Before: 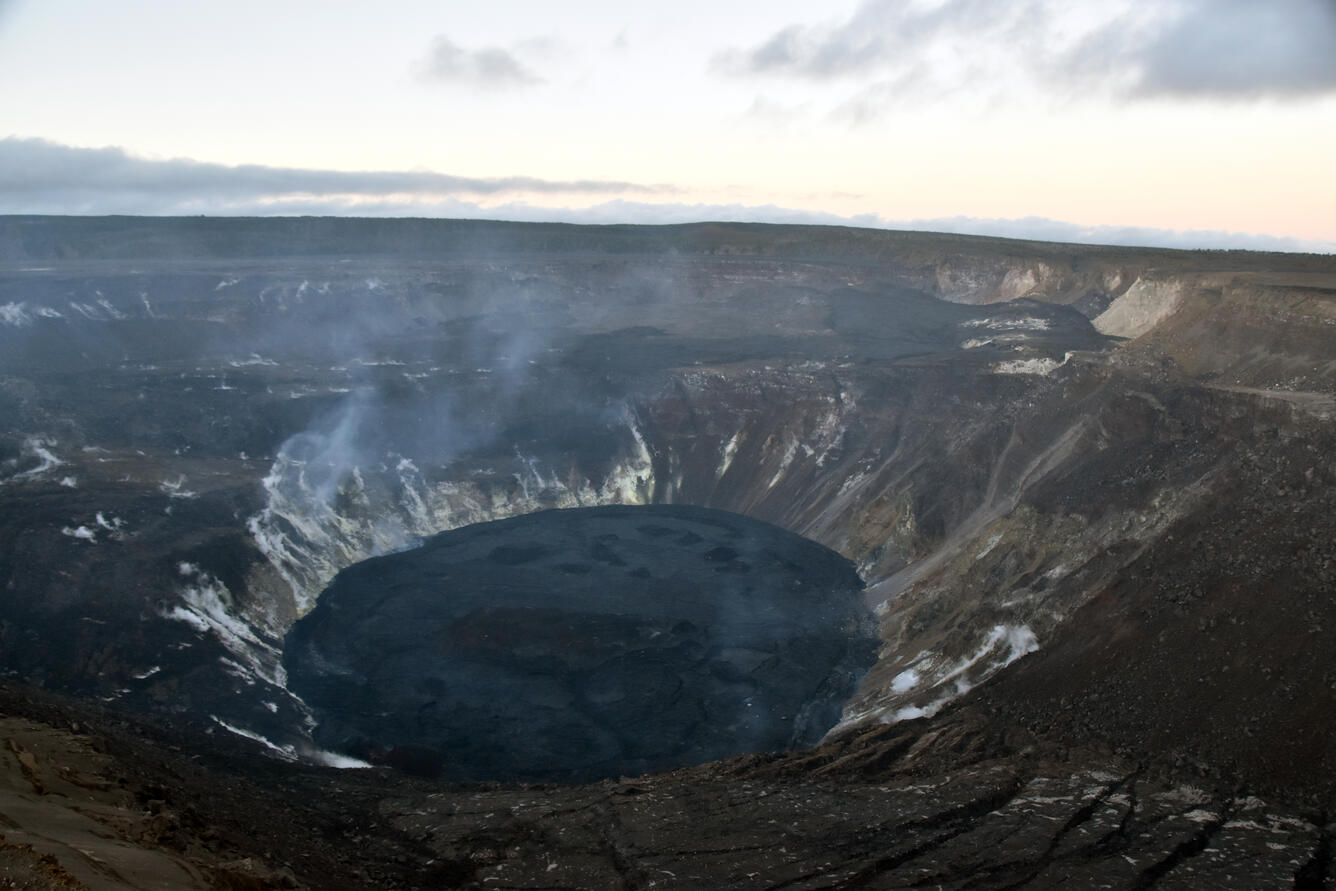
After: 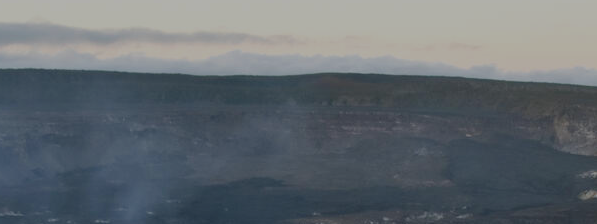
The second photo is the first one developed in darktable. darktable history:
filmic rgb: middle gray luminance 4.07%, black relative exposure -13.08 EV, white relative exposure 5.01 EV, target black luminance 0%, hardness 5.15, latitude 59.65%, contrast 0.757, highlights saturation mix 5.16%, shadows ↔ highlights balance 25.94%
crop: left 28.665%, top 16.817%, right 26.605%, bottom 58.006%
contrast brightness saturation: brightness -0.219, saturation 0.084
